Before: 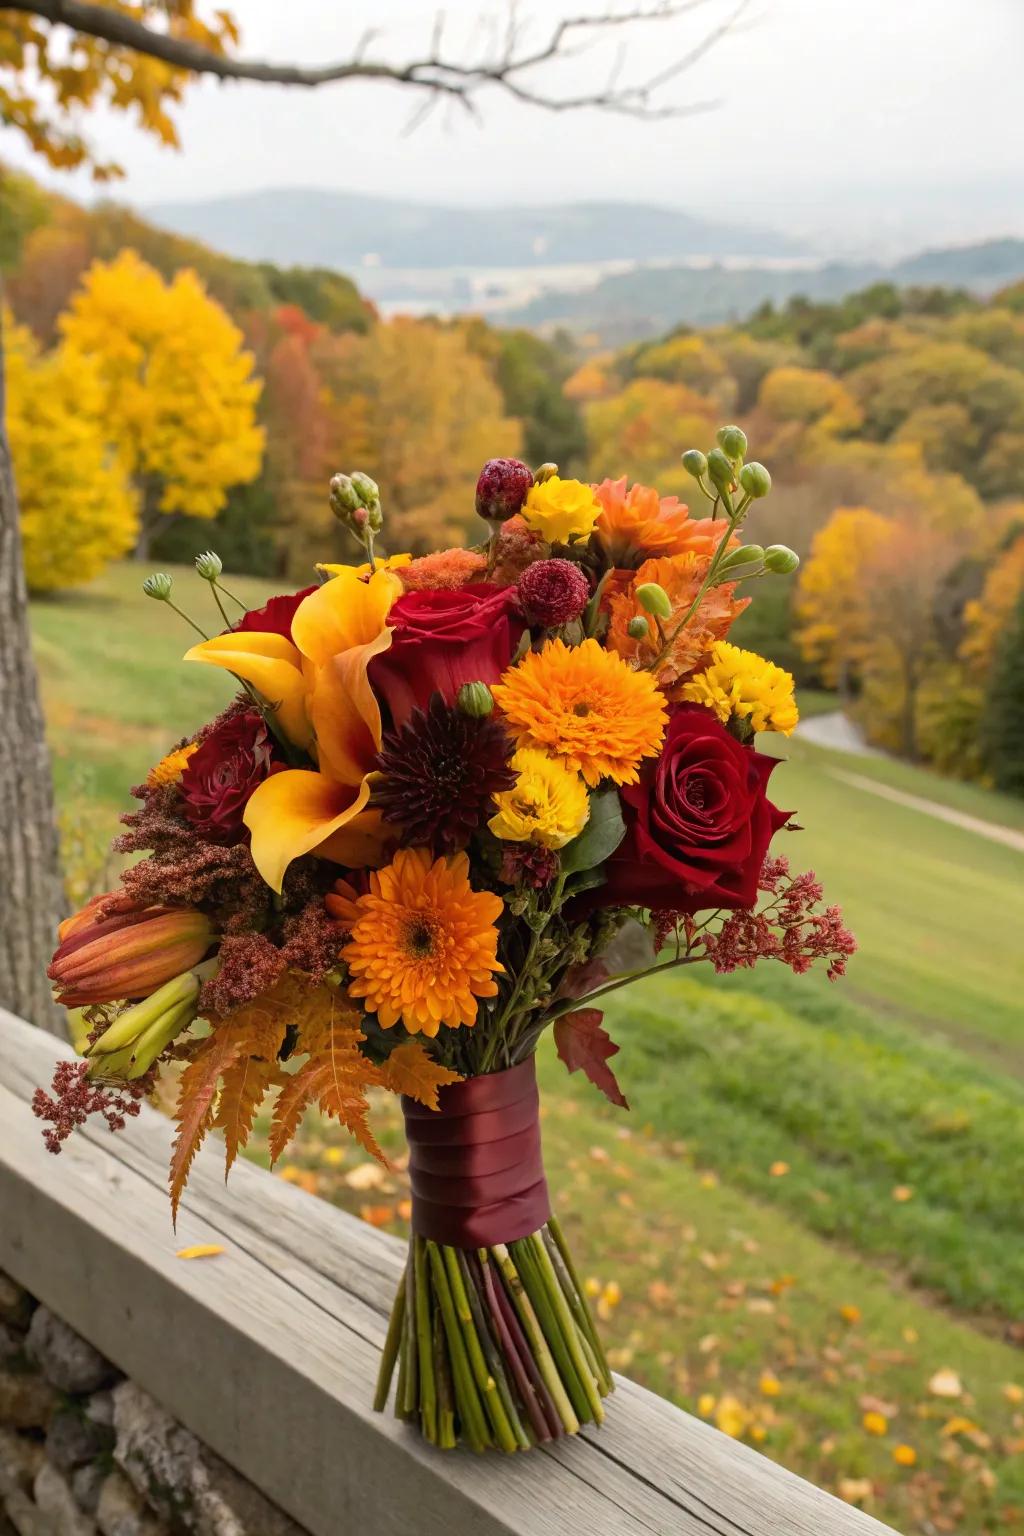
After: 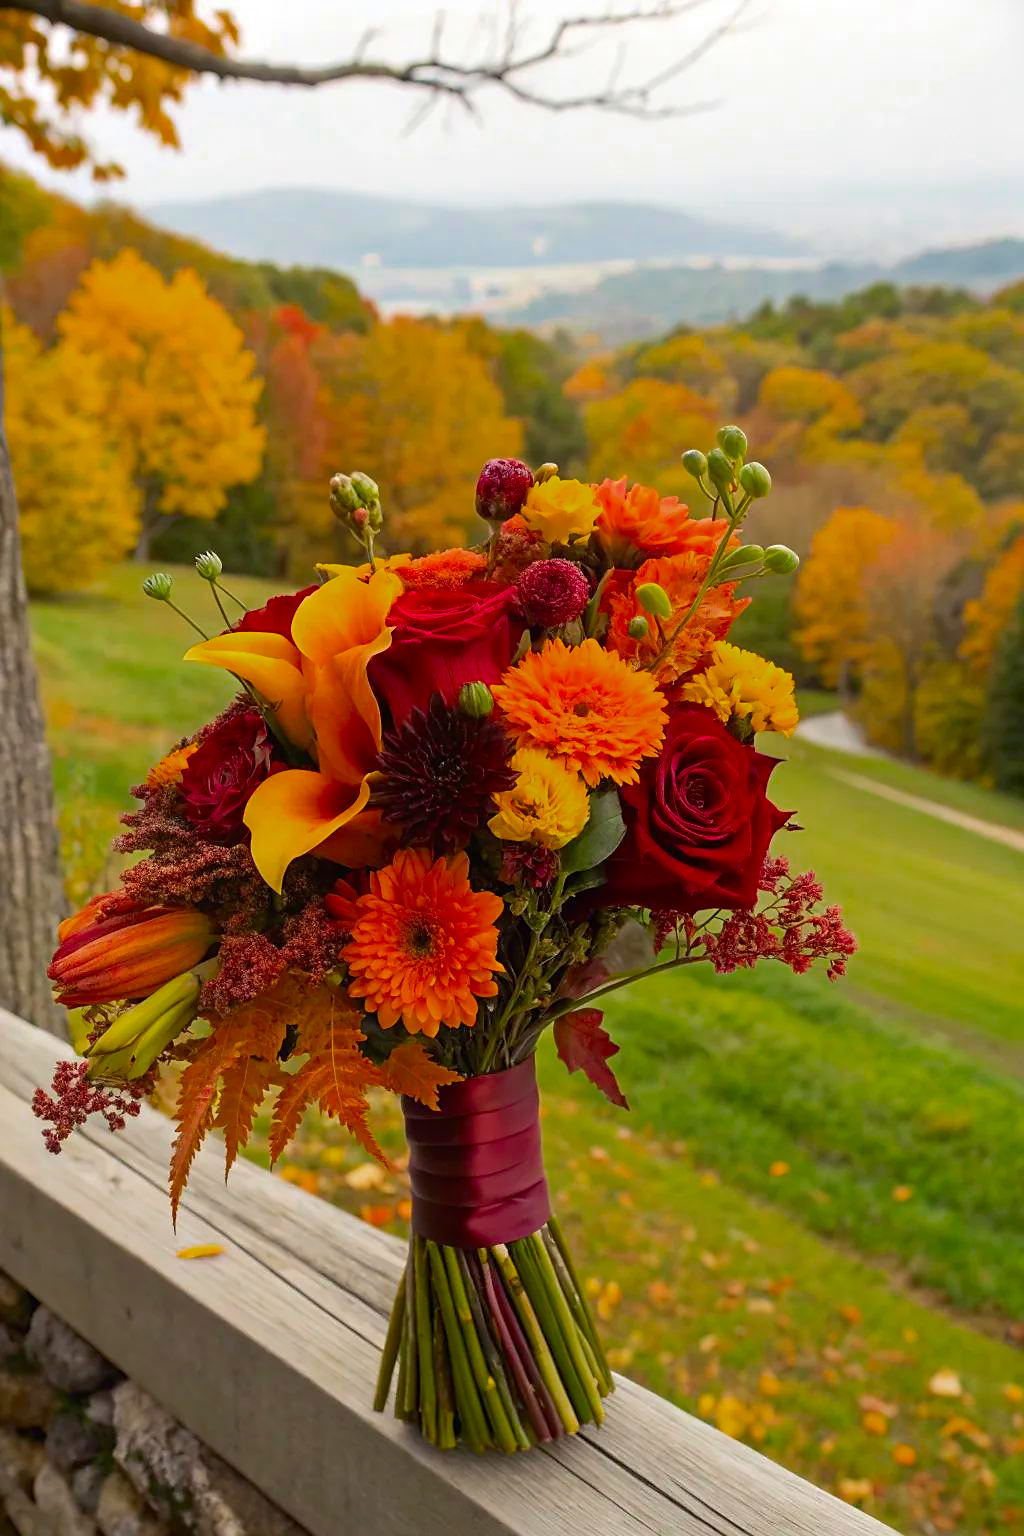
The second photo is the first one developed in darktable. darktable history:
color balance rgb: shadows lift › chroma 3.232%, shadows lift › hue 278.8°, perceptual saturation grading › global saturation 0.229%, global vibrance 9.551%
color zones: curves: ch0 [(0, 0.425) (0.143, 0.422) (0.286, 0.42) (0.429, 0.419) (0.571, 0.419) (0.714, 0.42) (0.857, 0.422) (1, 0.425)]; ch1 [(0, 0.666) (0.143, 0.669) (0.286, 0.671) (0.429, 0.67) (0.571, 0.67) (0.714, 0.67) (0.857, 0.67) (1, 0.666)]
sharpen: radius 1.878, amount 0.399, threshold 1.423
